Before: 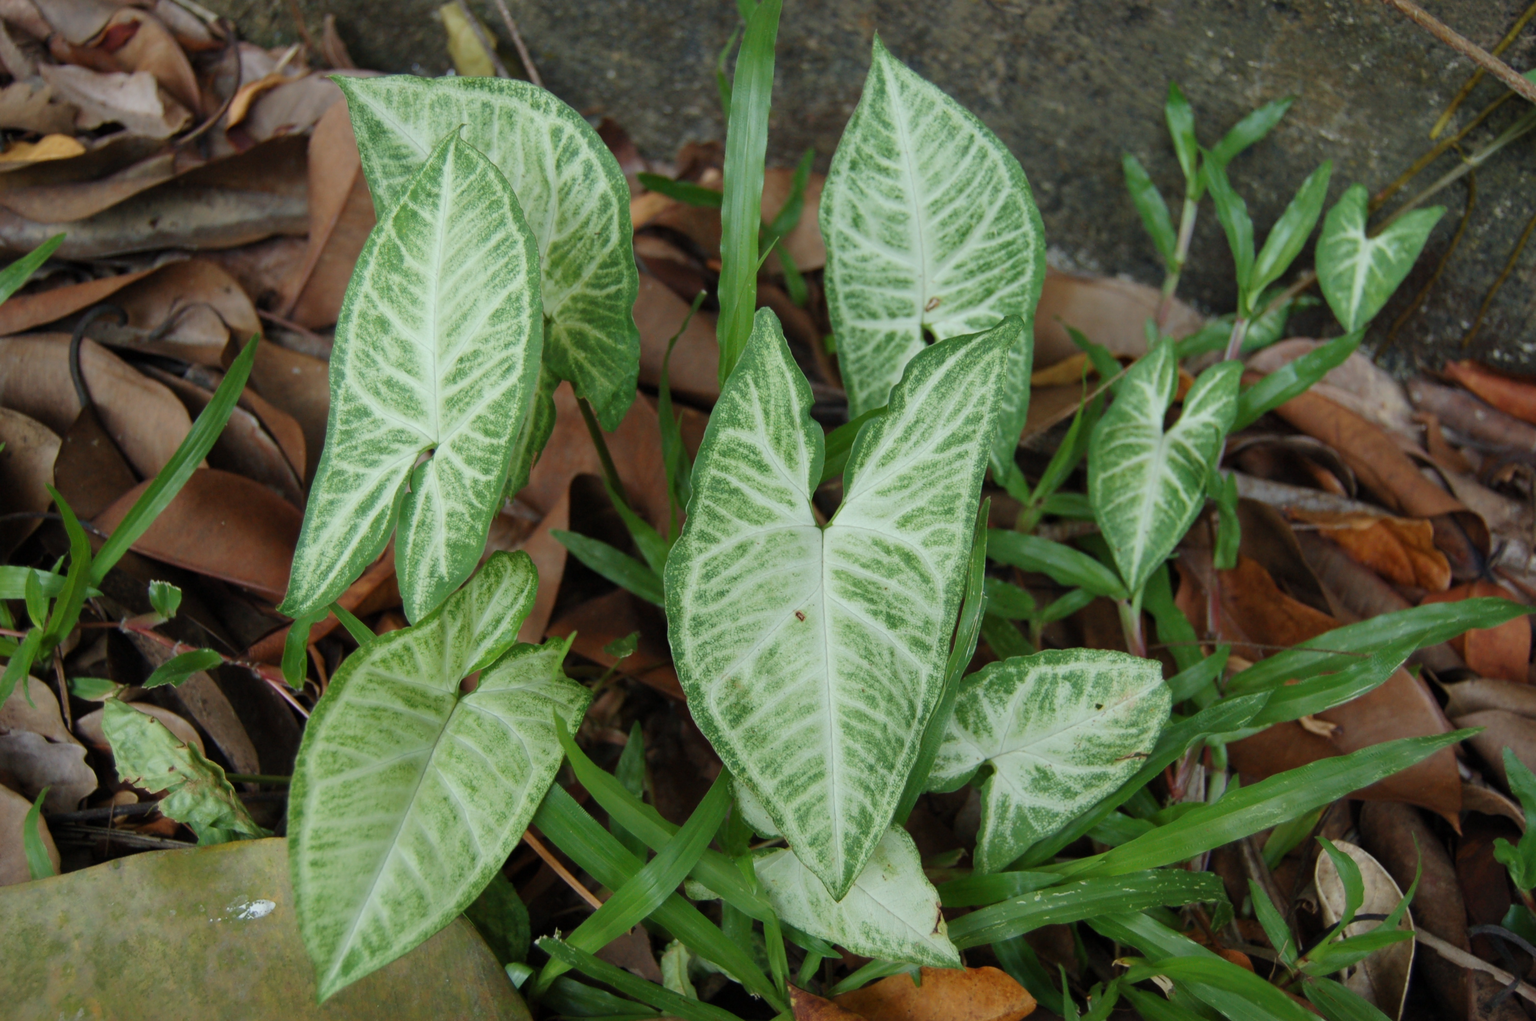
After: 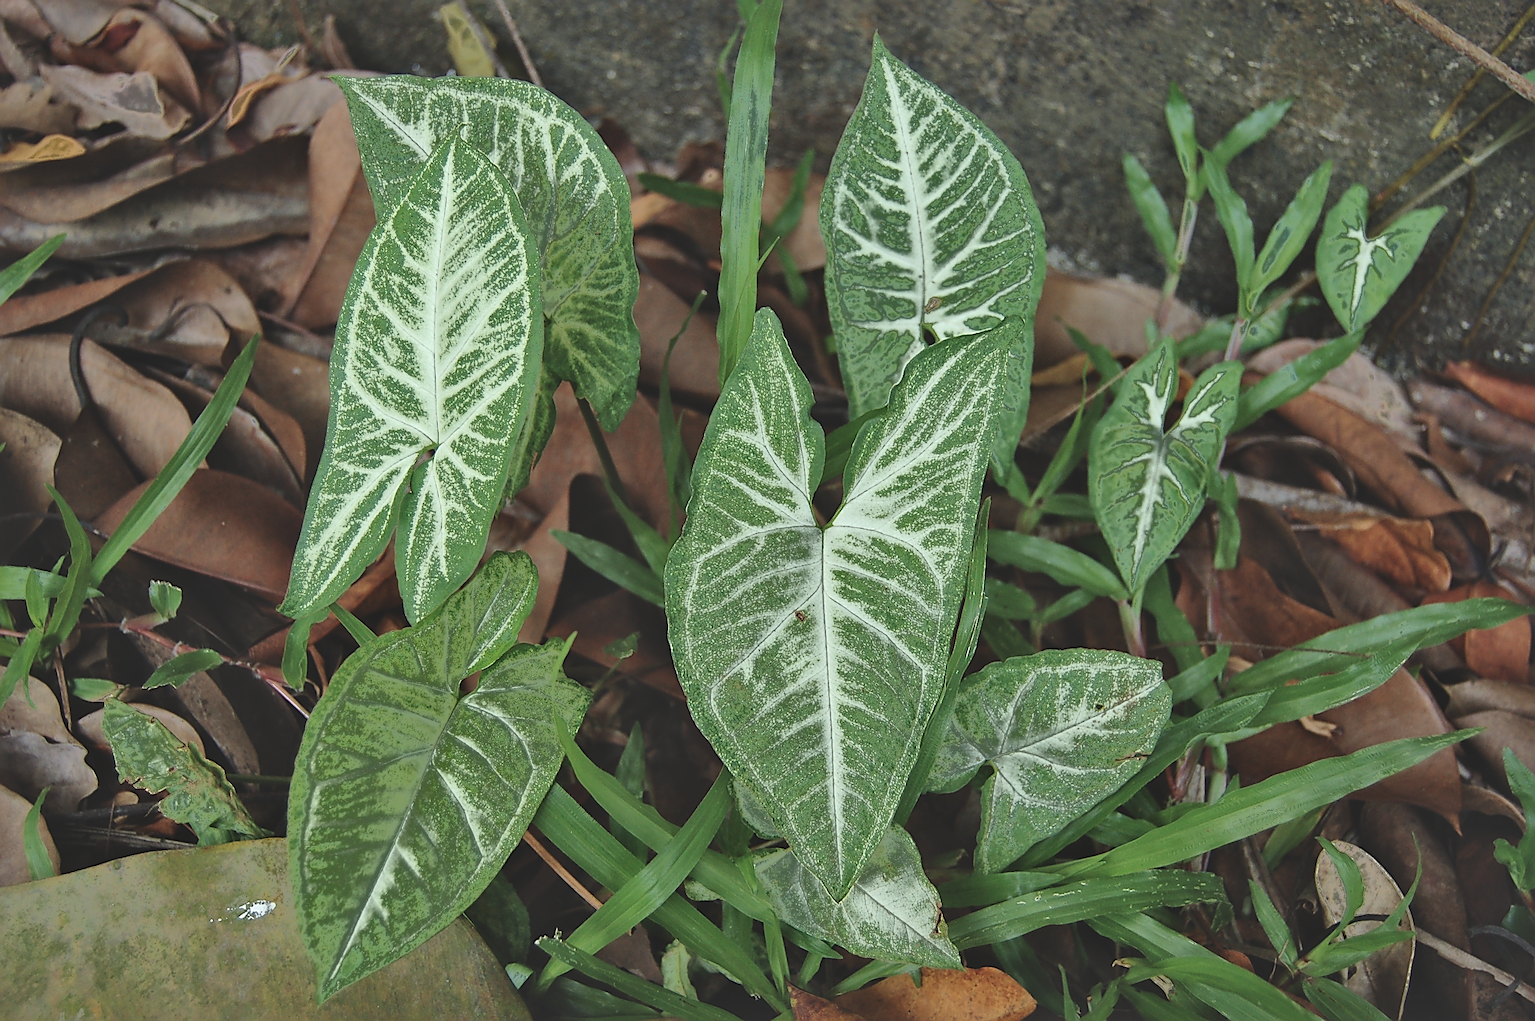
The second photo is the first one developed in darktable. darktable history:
fill light: exposure -0.73 EV, center 0.69, width 2.2
sharpen: amount 2
local contrast: mode bilateral grid, contrast 25, coarseness 60, detail 151%, midtone range 0.2
exposure: black level correction -0.03, compensate highlight preservation false
